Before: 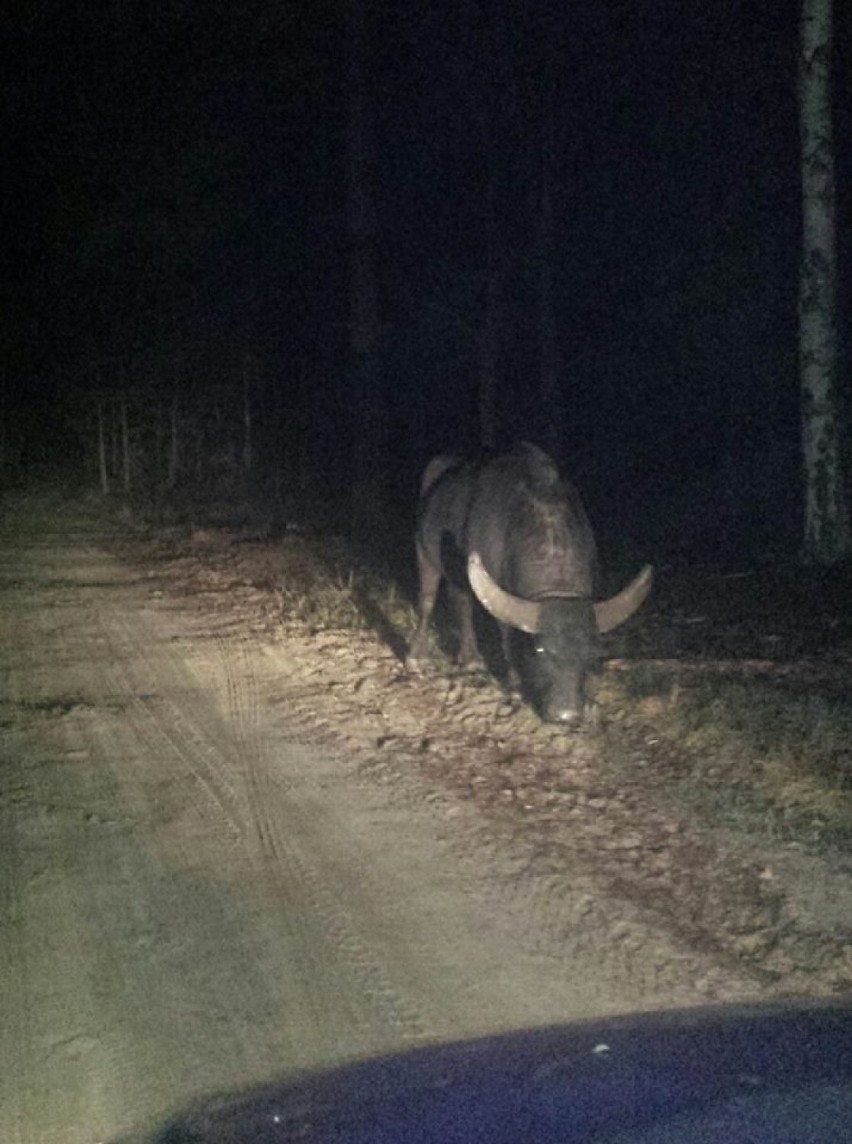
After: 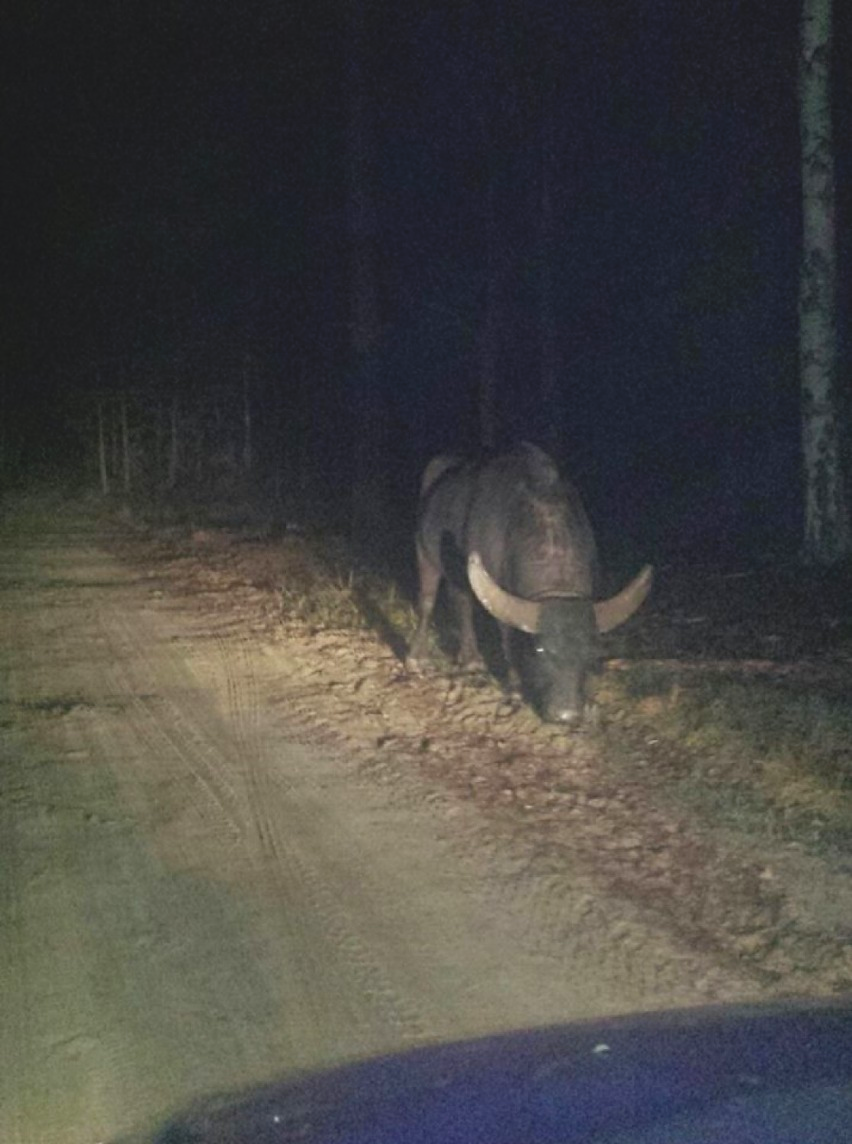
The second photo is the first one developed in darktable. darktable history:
contrast brightness saturation: contrast -0.19, saturation 0.186
